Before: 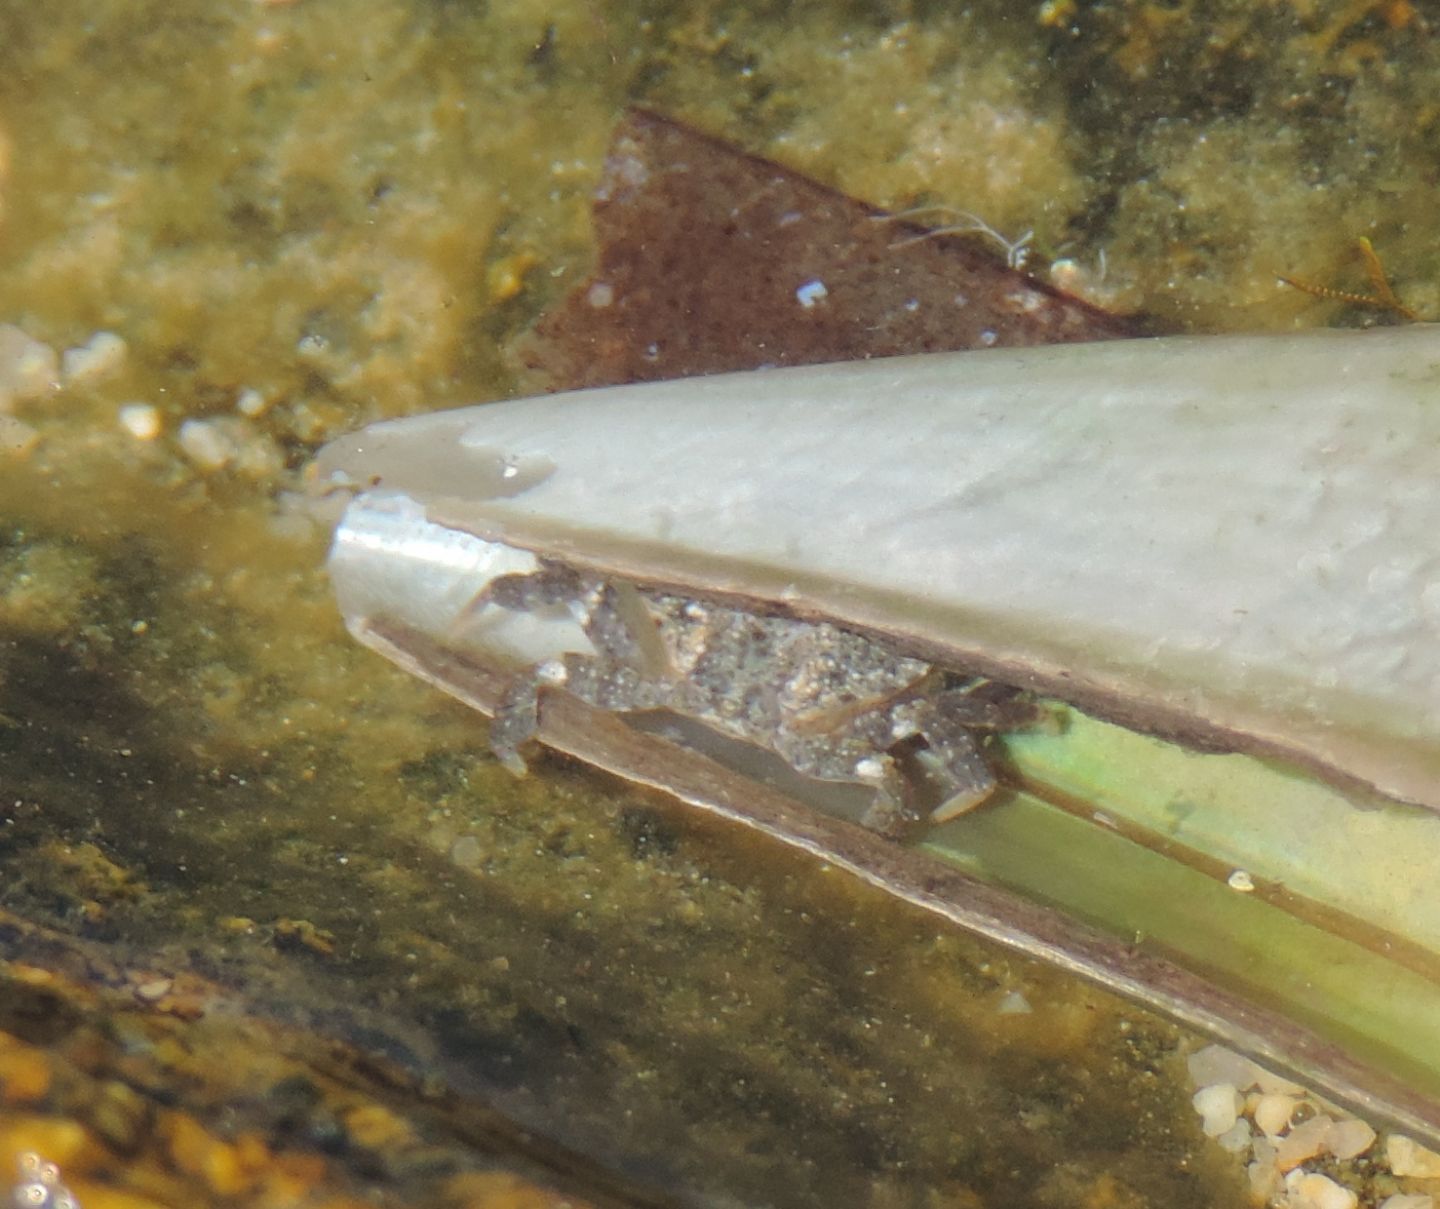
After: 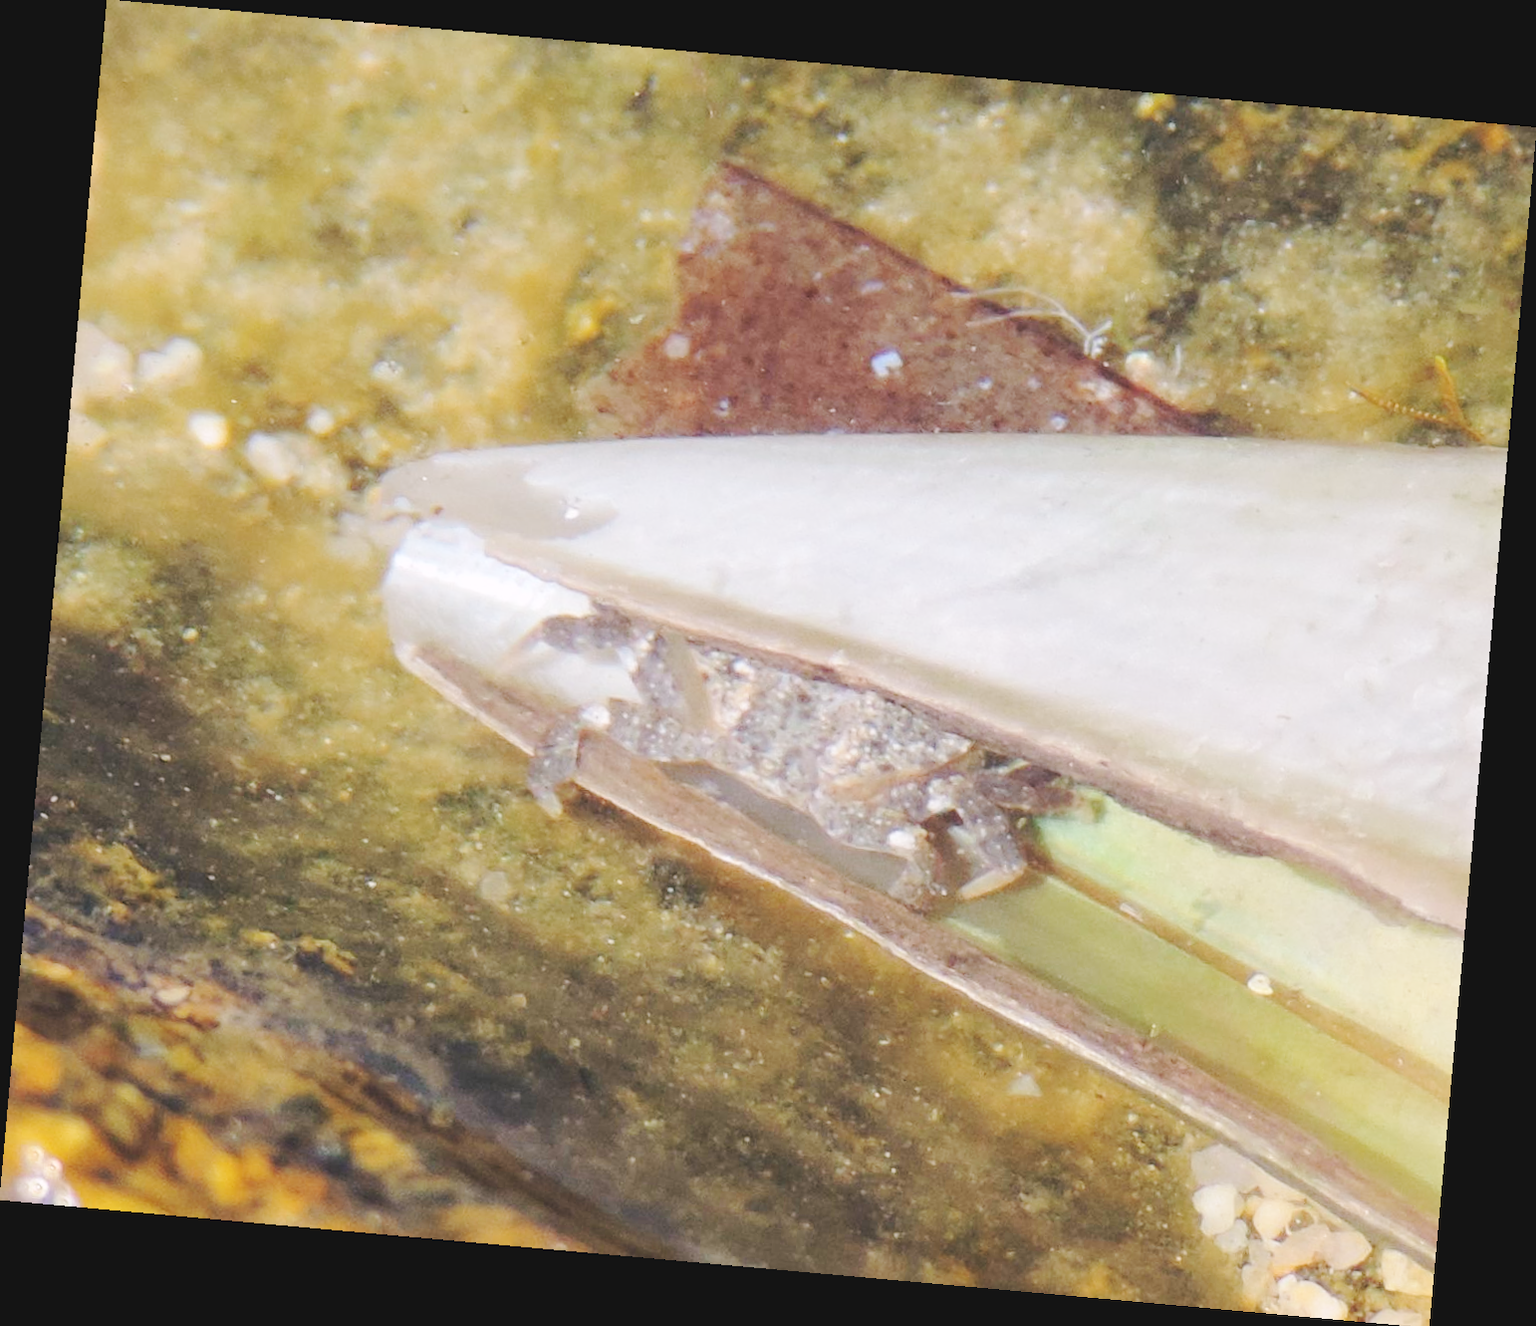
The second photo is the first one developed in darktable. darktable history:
rotate and perspective: rotation 5.12°, automatic cropping off
base curve: curves: ch0 [(0, 0.007) (0.028, 0.063) (0.121, 0.311) (0.46, 0.743) (0.859, 0.957) (1, 1)], preserve colors none
white balance: red 1.05, blue 1.072
exposure: exposure -0.151 EV, compensate highlight preservation false
